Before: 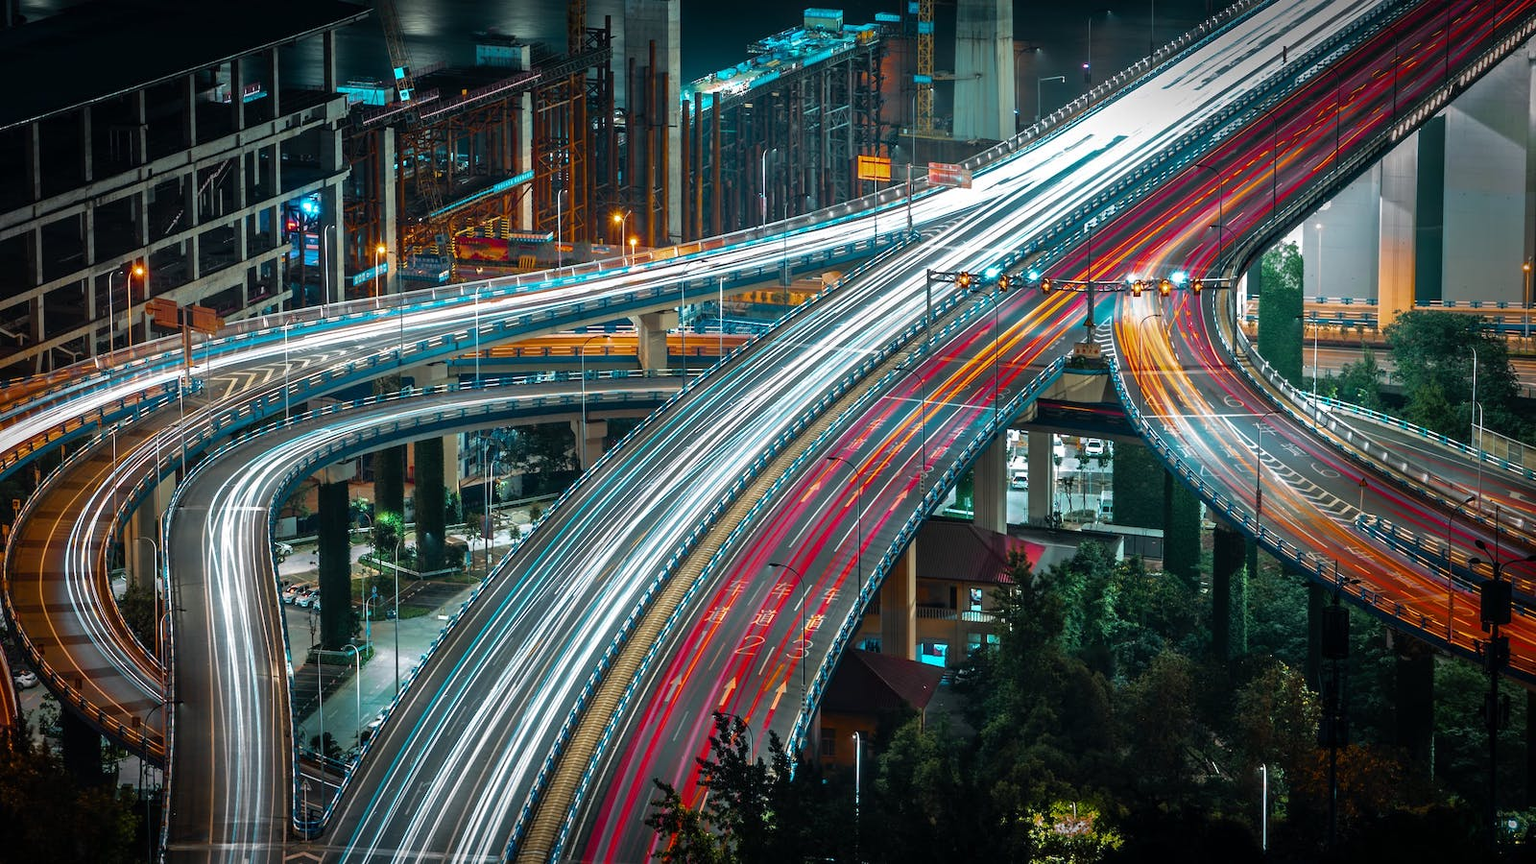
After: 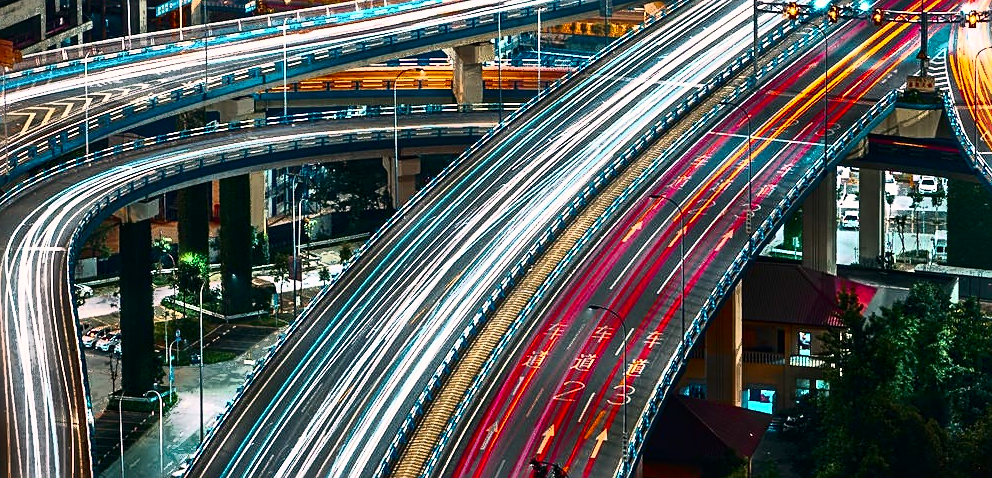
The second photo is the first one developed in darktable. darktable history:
sharpen: on, module defaults
tone equalizer: on, module defaults
fill light: exposure -0.73 EV, center 0.69, width 2.2
crop: left 13.312%, top 31.28%, right 24.627%, bottom 15.582%
contrast brightness saturation: contrast 0.4, brightness 0.05, saturation 0.25
color correction: highlights a* 7.34, highlights b* 4.37
